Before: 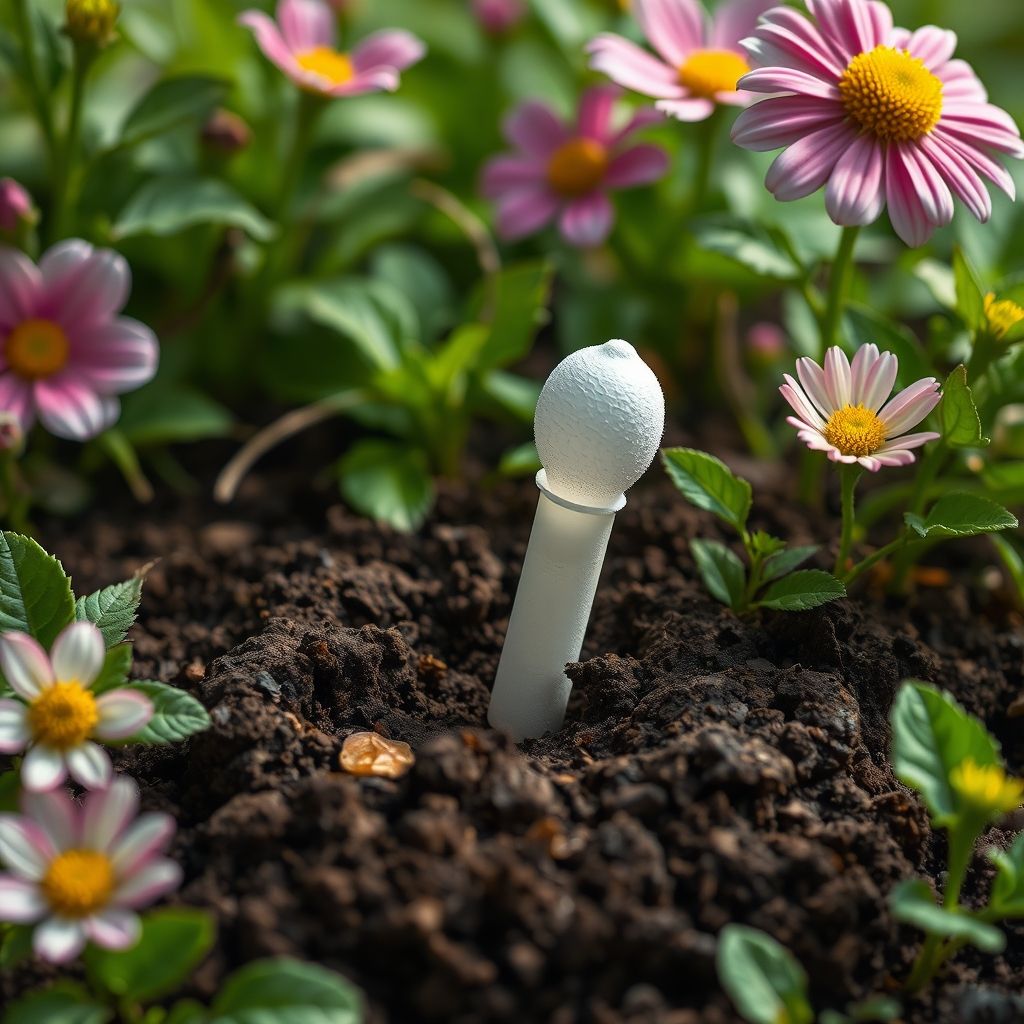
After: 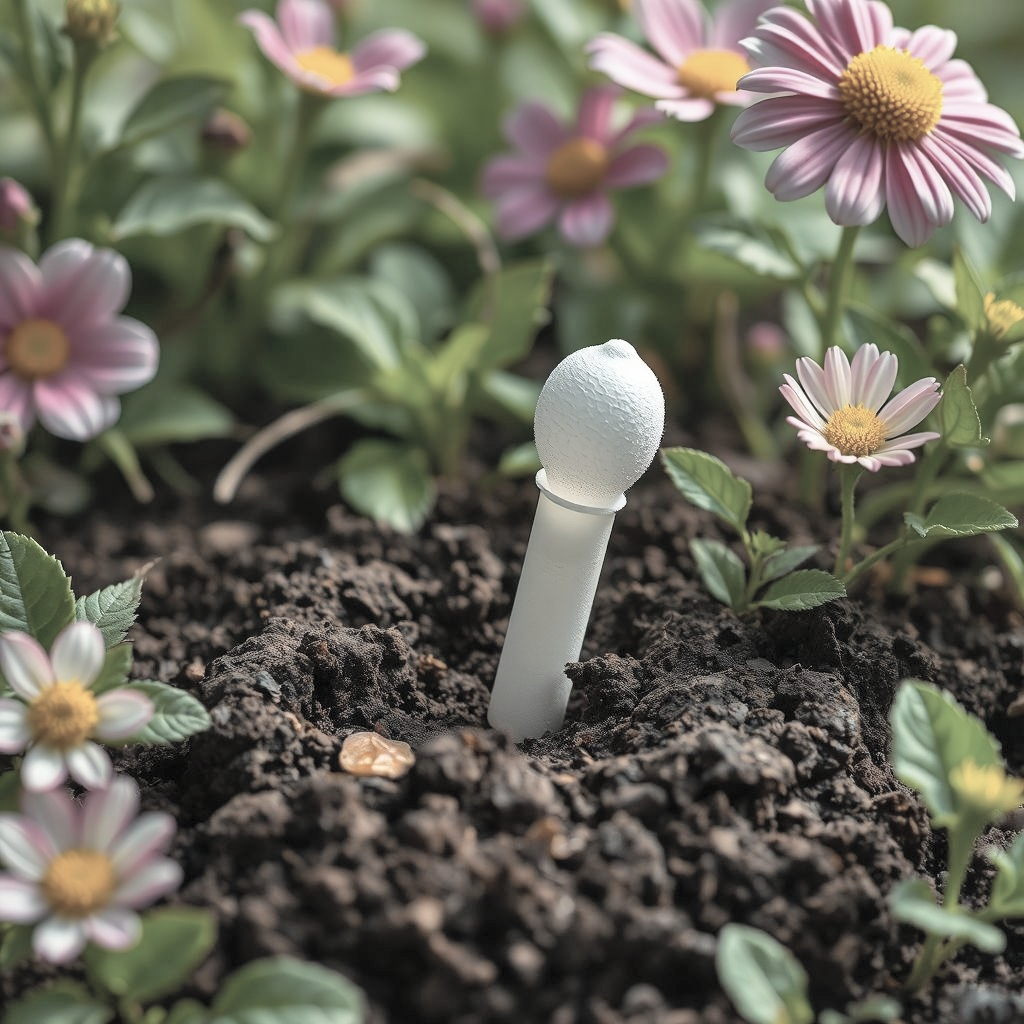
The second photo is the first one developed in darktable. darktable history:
shadows and highlights: soften with gaussian
contrast brightness saturation: brightness 0.18, saturation -0.5
